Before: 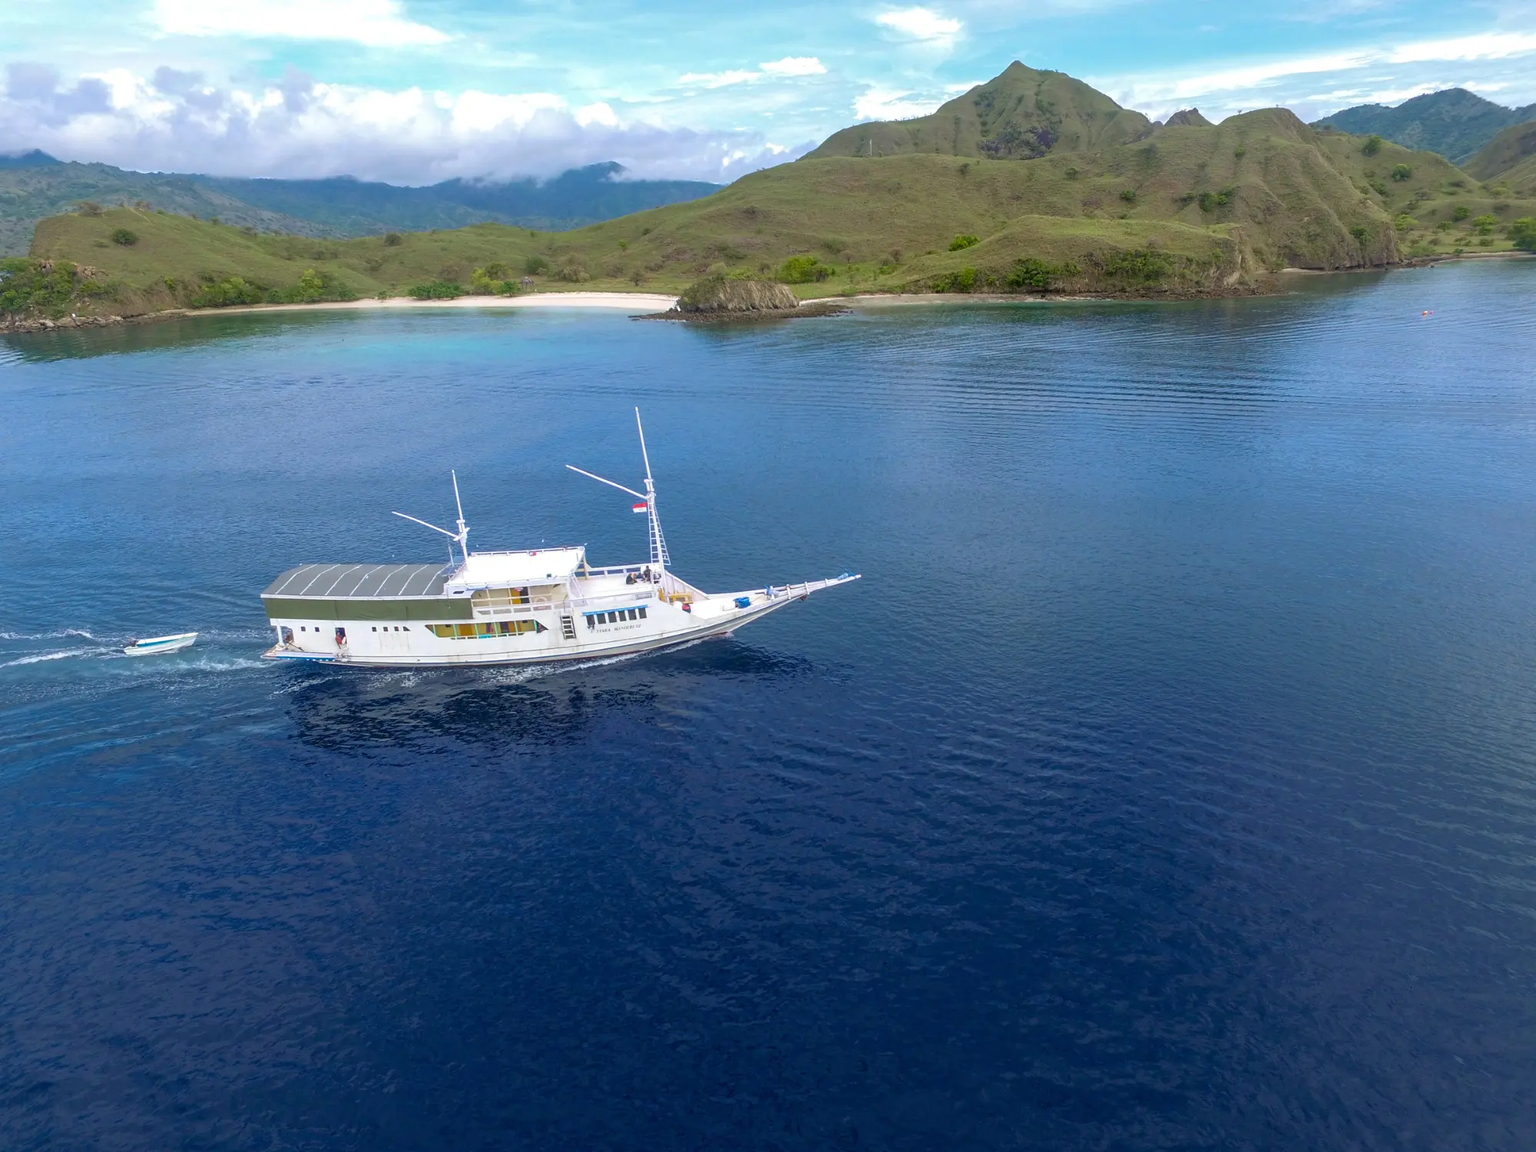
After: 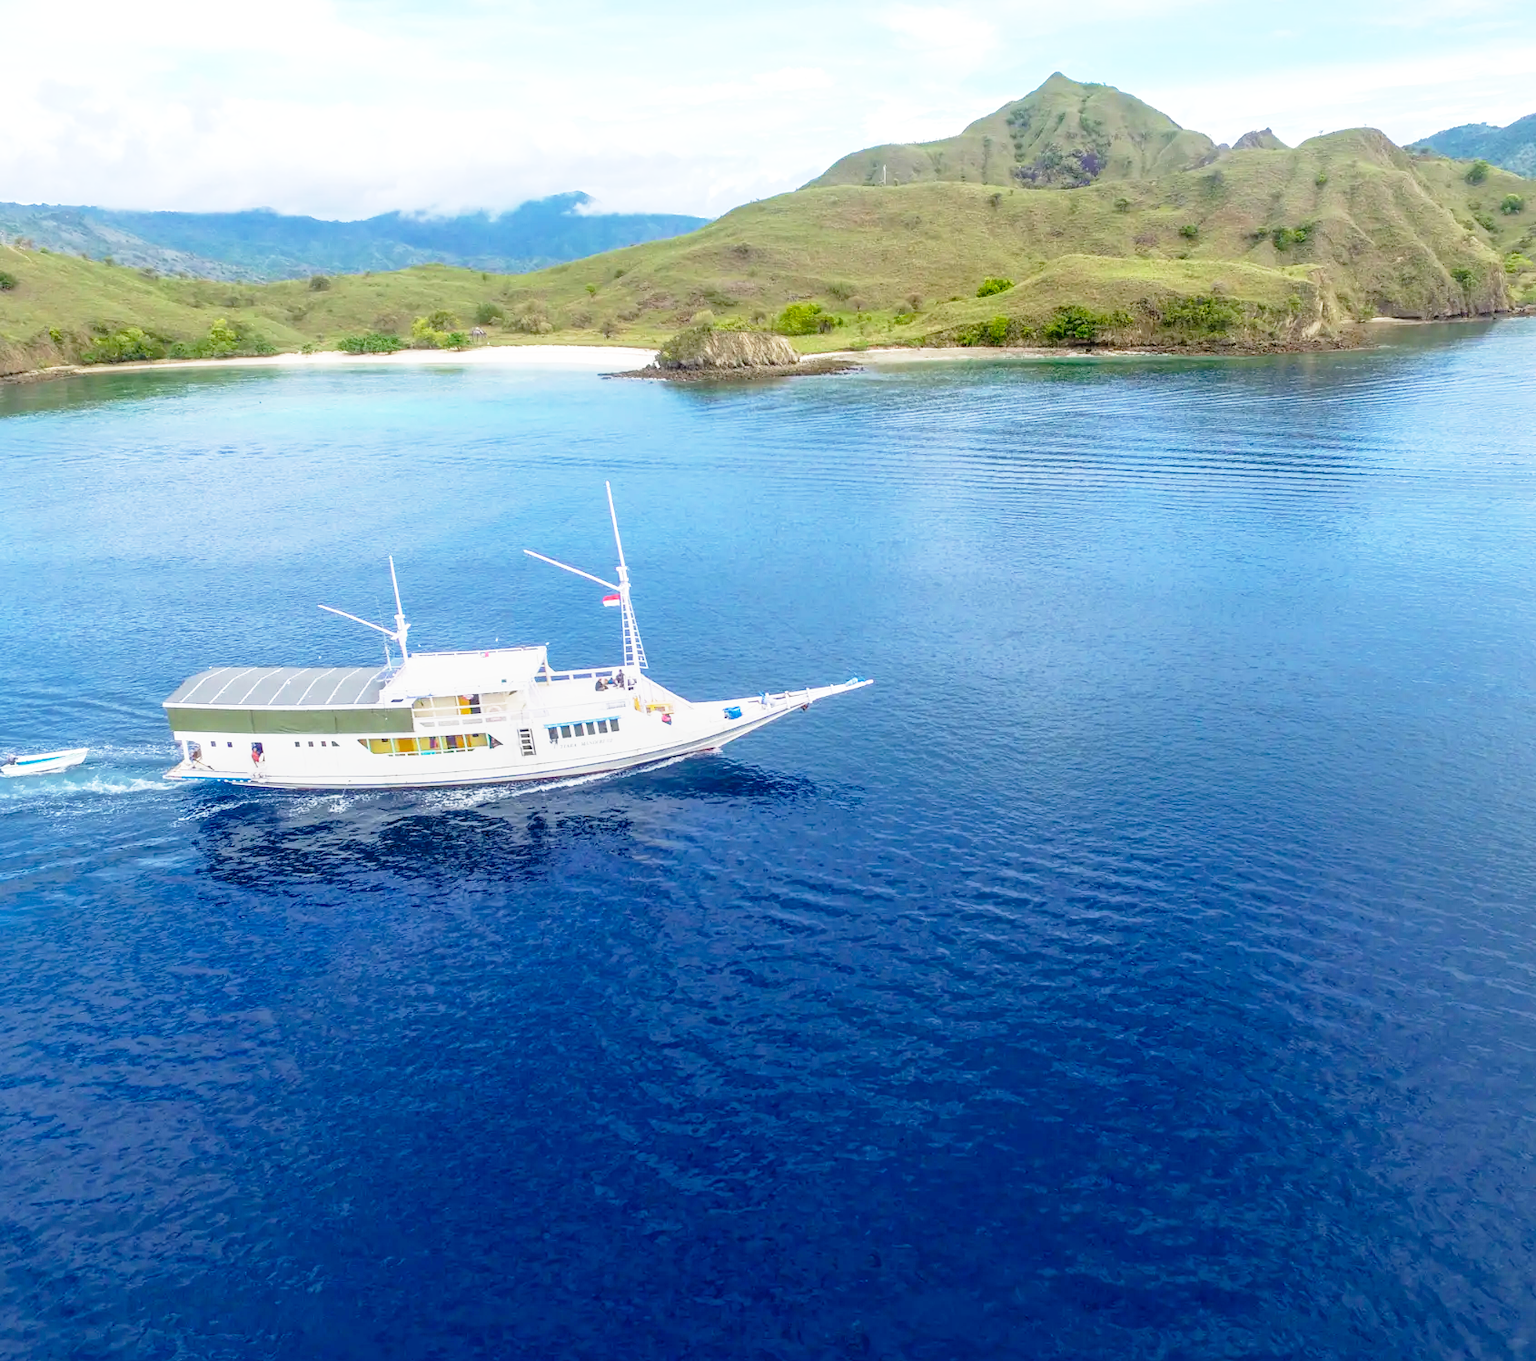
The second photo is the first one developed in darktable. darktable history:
local contrast: detail 109%
base curve: curves: ch0 [(0, 0) (0.012, 0.01) (0.073, 0.168) (0.31, 0.711) (0.645, 0.957) (1, 1)], preserve colors none
crop: left 8.022%, right 7.422%
